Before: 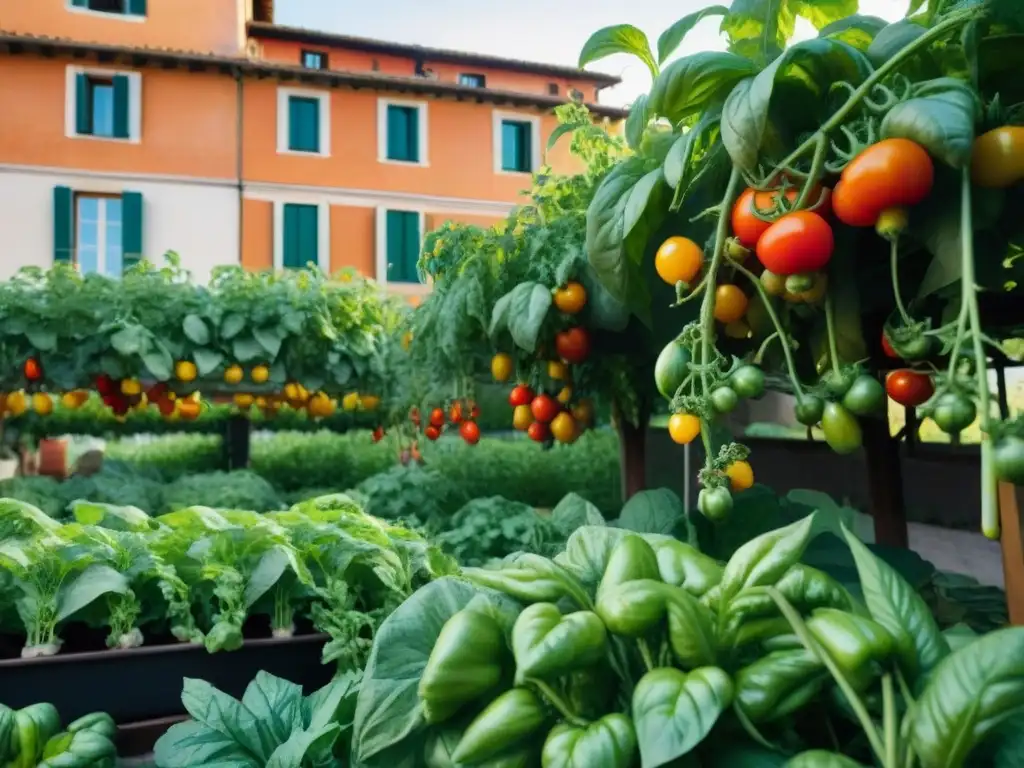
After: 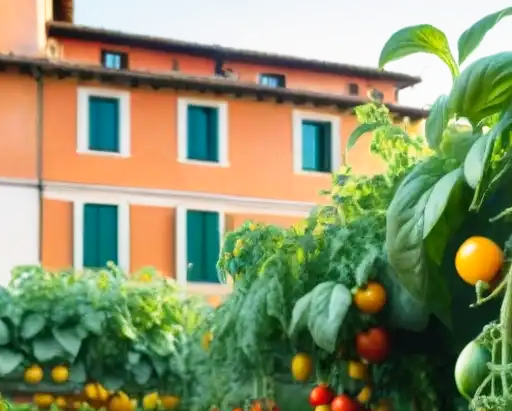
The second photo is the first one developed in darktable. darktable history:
tone curve: curves: ch0 [(0, 0) (0.003, 0.003) (0.011, 0.012) (0.025, 0.027) (0.044, 0.048) (0.069, 0.076) (0.1, 0.109) (0.136, 0.148) (0.177, 0.194) (0.224, 0.245) (0.277, 0.303) (0.335, 0.366) (0.399, 0.436) (0.468, 0.511) (0.543, 0.593) (0.623, 0.681) (0.709, 0.775) (0.801, 0.875) (0.898, 0.954) (1, 1)], preserve colors none
crop: left 19.556%, right 30.401%, bottom 46.458%
